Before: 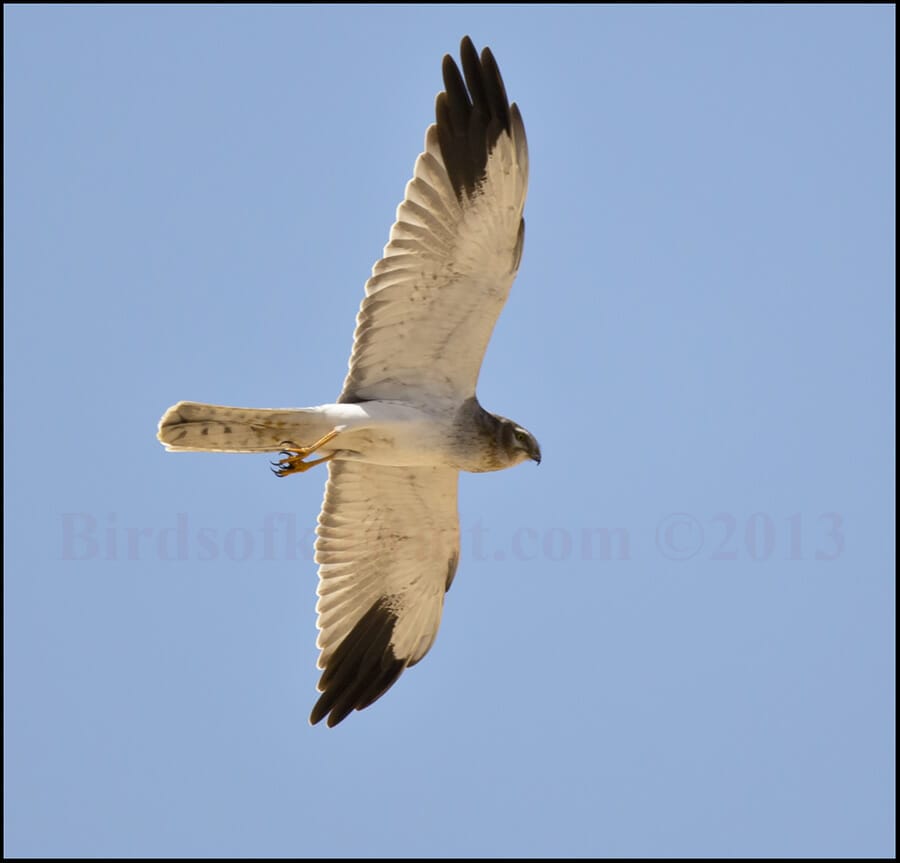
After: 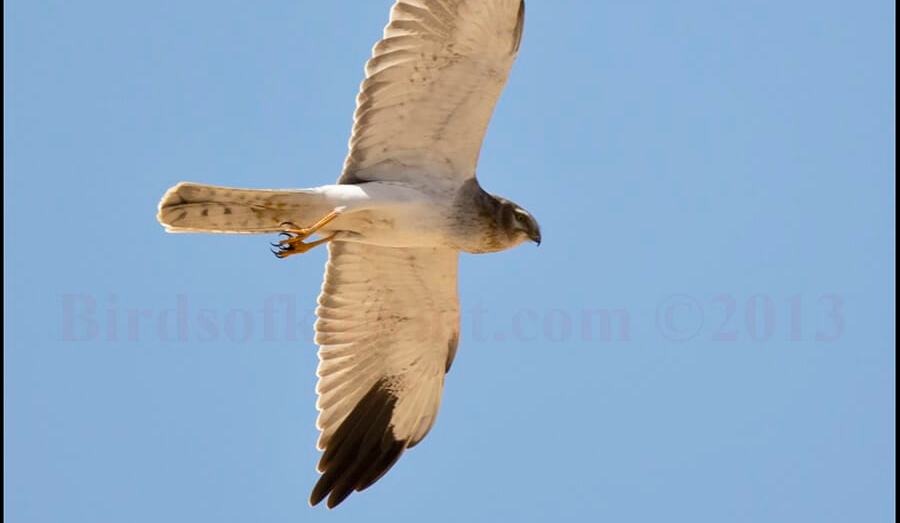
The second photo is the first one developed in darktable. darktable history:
crop and rotate: top 25.38%, bottom 13.923%
